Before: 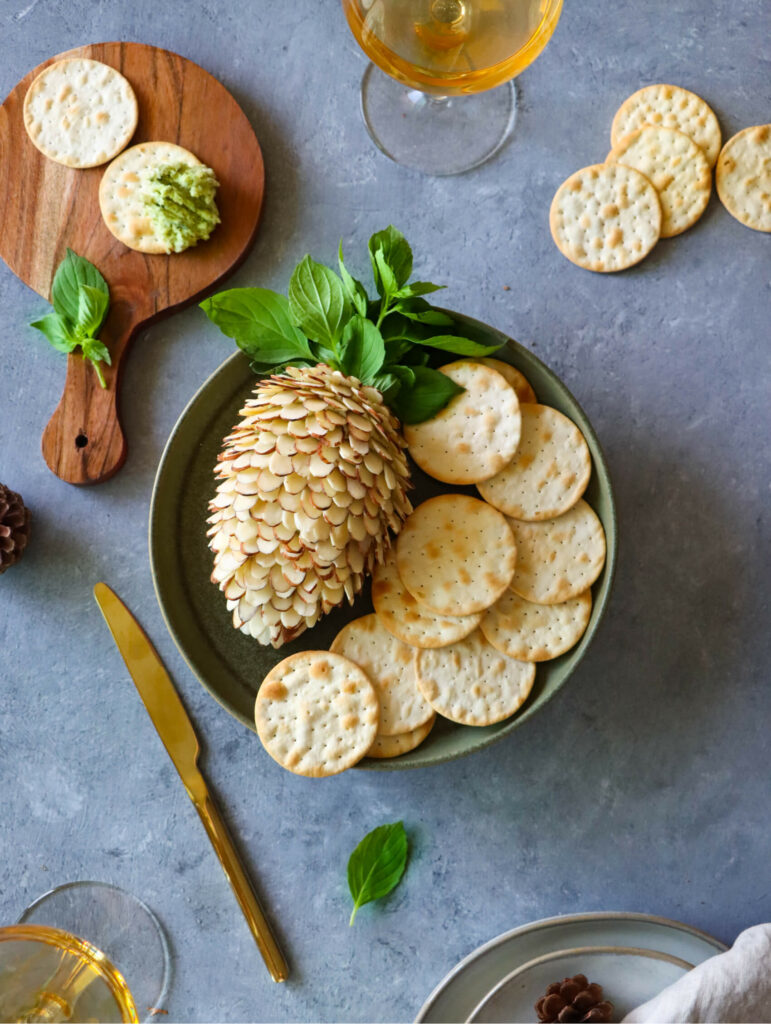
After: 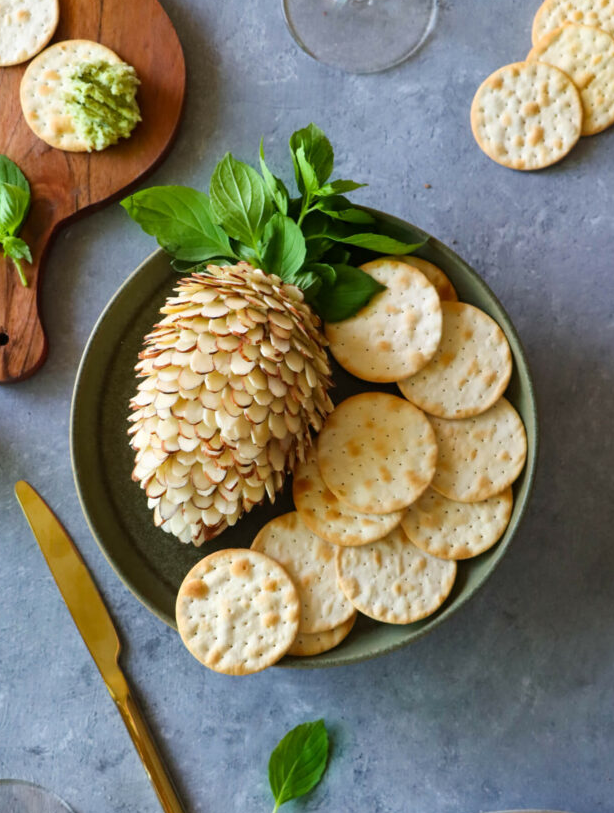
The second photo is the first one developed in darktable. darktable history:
crop and rotate: left 10.311%, top 10.024%, right 9.962%, bottom 10.53%
